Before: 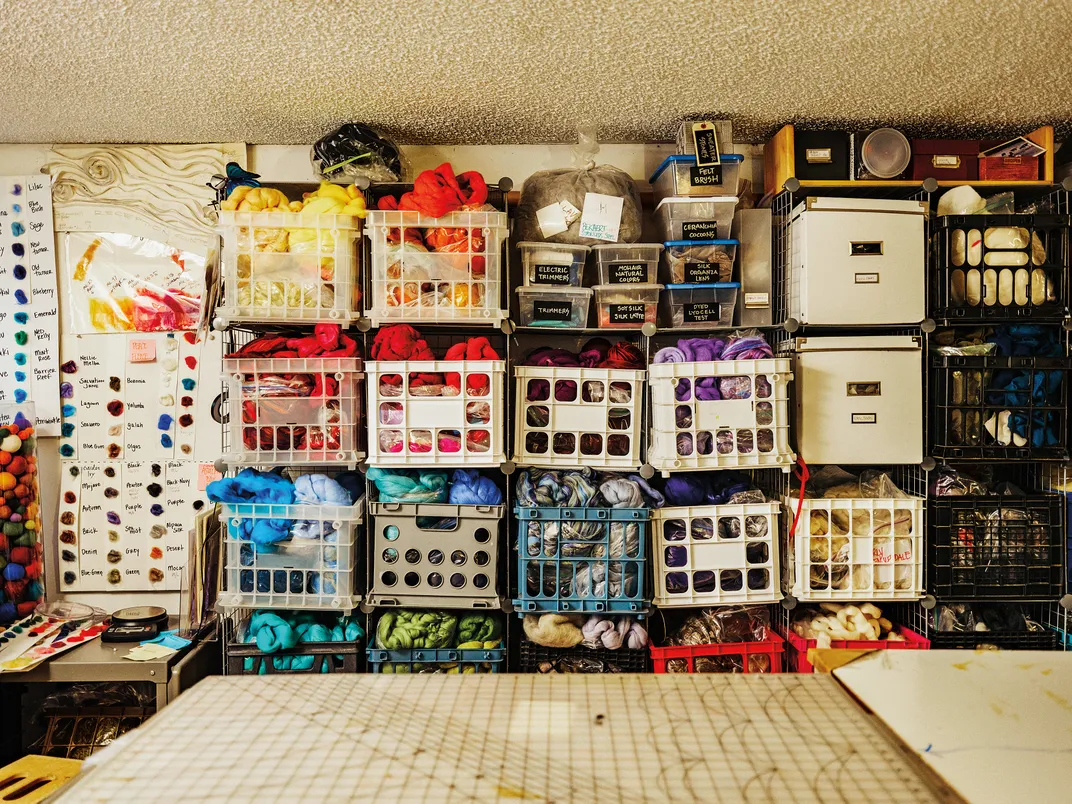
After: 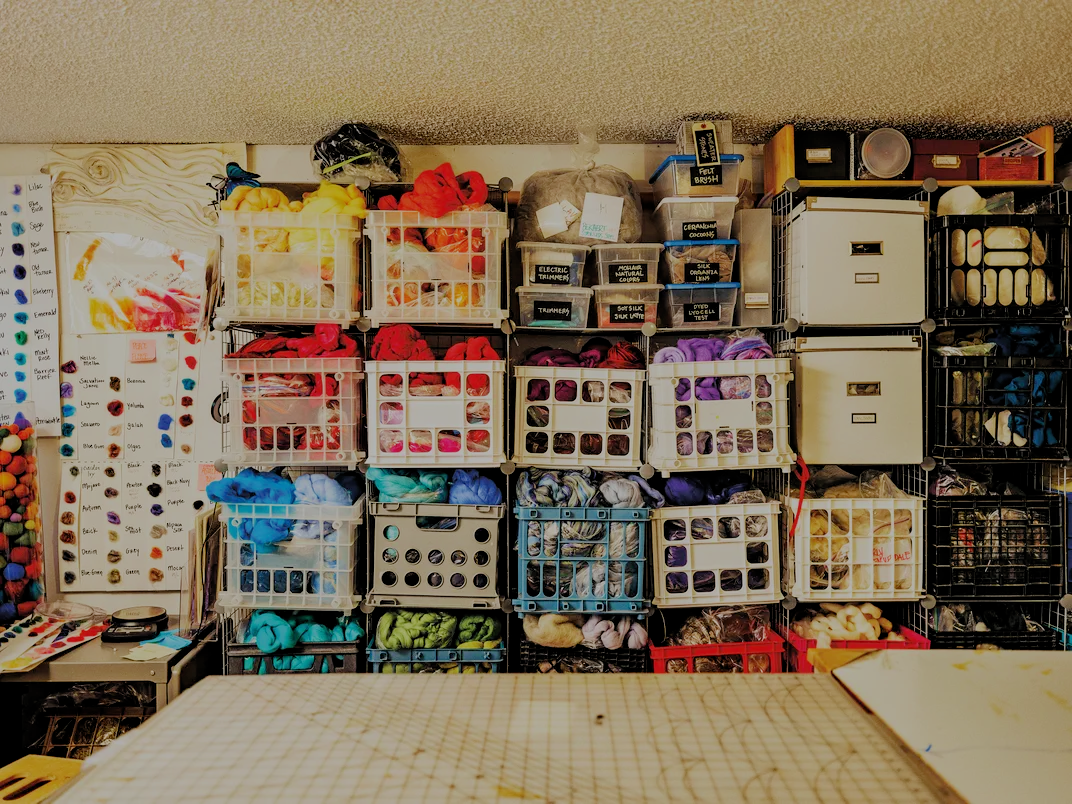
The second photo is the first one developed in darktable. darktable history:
filmic rgb: black relative exposure -7.07 EV, white relative exposure 5.95 EV, target black luminance 0%, hardness 2.77, latitude 60.86%, contrast 0.694, highlights saturation mix 10.55%, shadows ↔ highlights balance -0.057%, add noise in highlights 0.001, preserve chrominance max RGB, color science v3 (2019), use custom middle-gray values true, iterations of high-quality reconstruction 10, contrast in highlights soft
